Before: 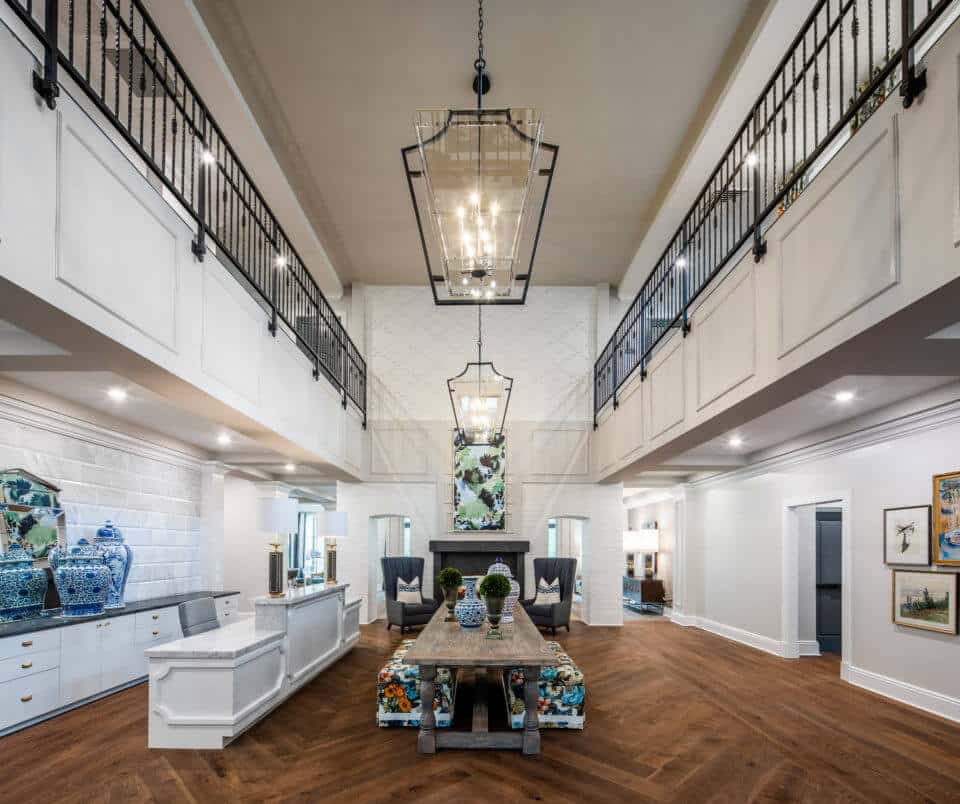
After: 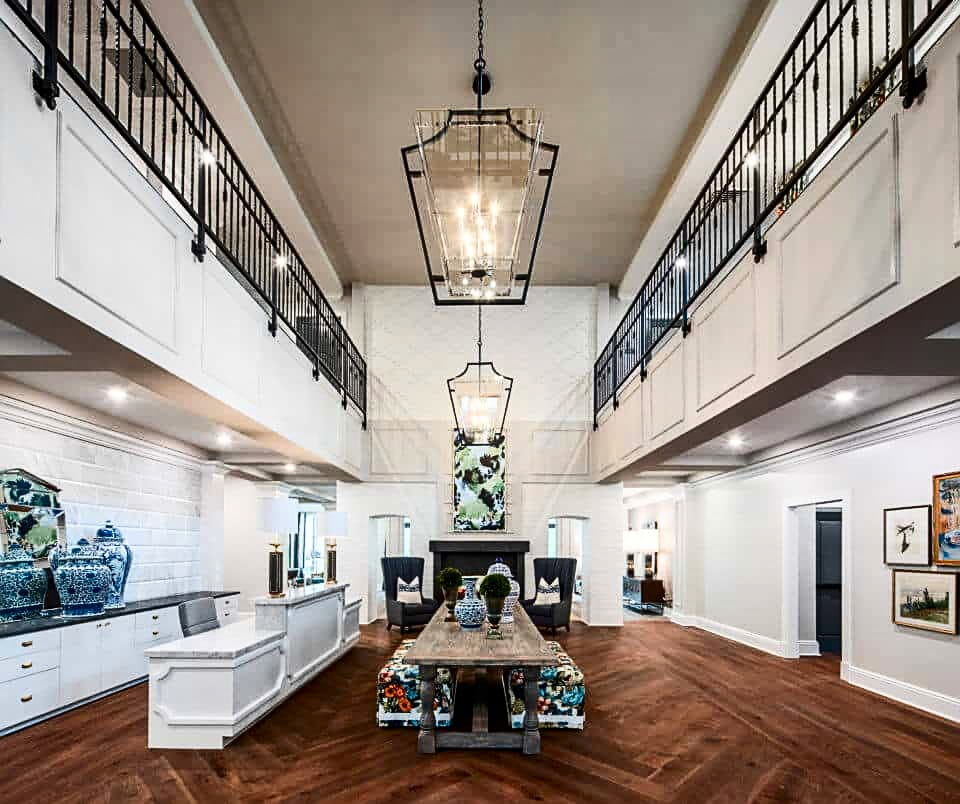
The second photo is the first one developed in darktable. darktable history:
contrast brightness saturation: contrast 0.28
sharpen: on, module defaults
shadows and highlights: low approximation 0.01, soften with gaussian
color zones: curves: ch1 [(0.235, 0.558) (0.75, 0.5)]; ch2 [(0.25, 0.462) (0.749, 0.457)], mix 40.67%
